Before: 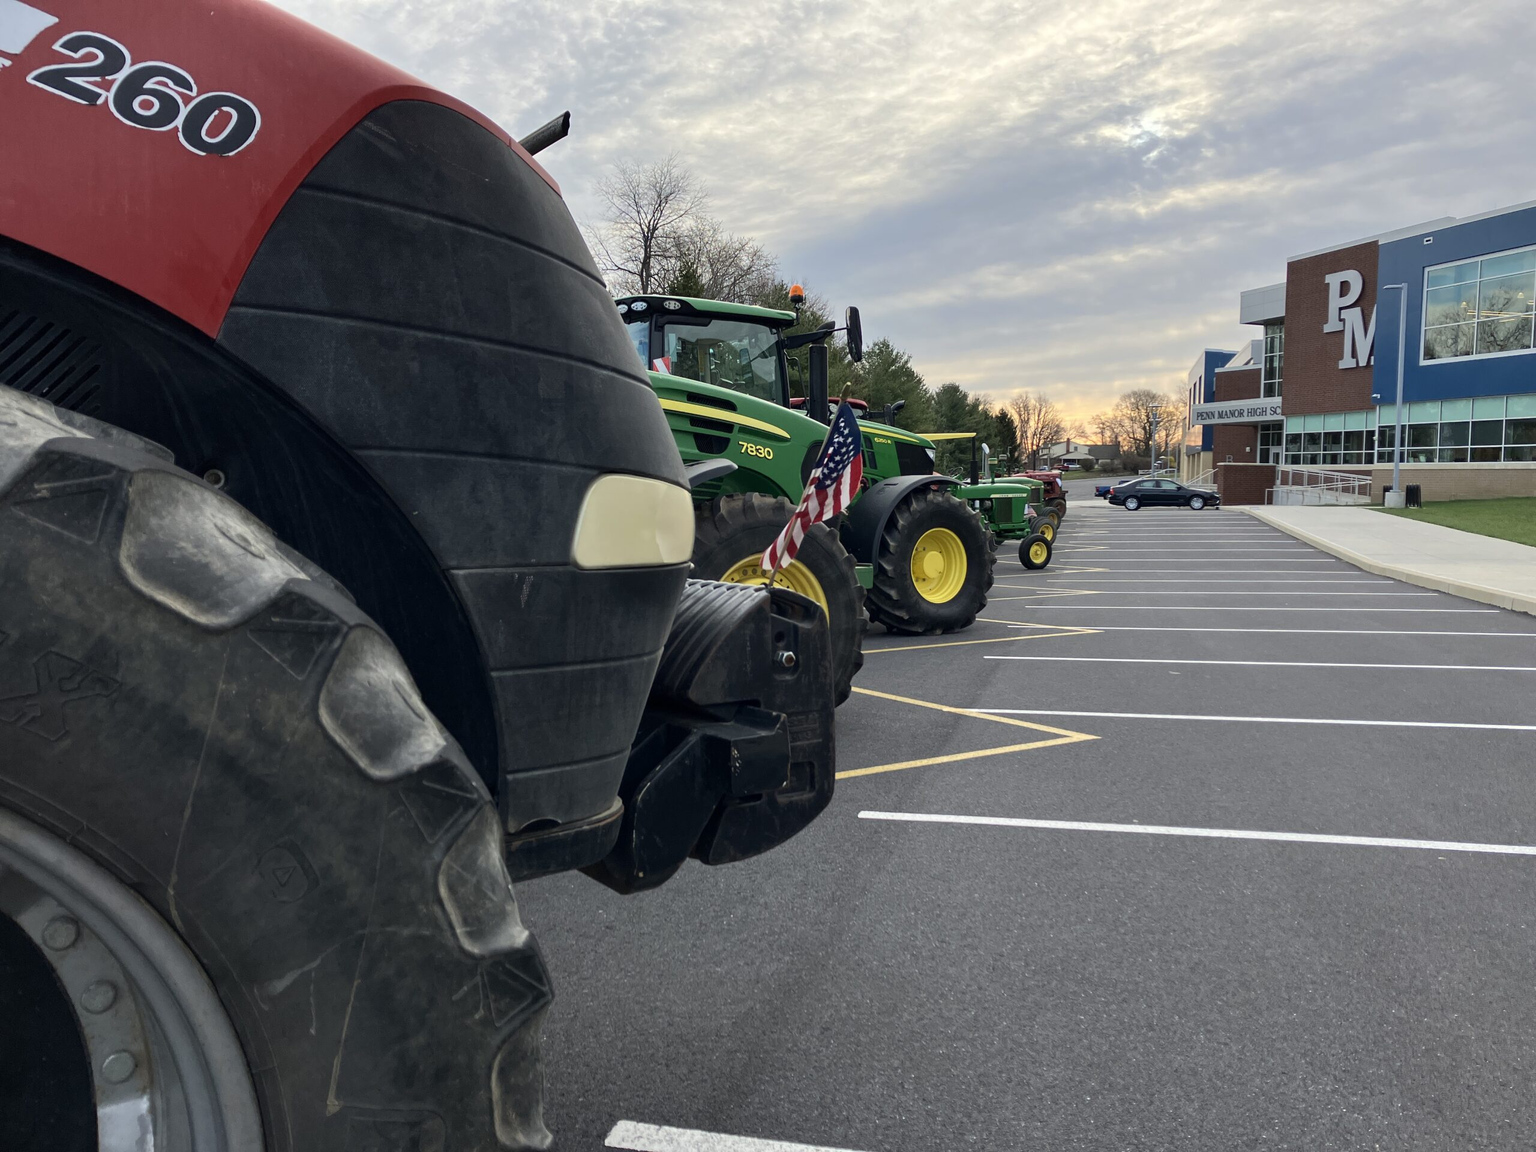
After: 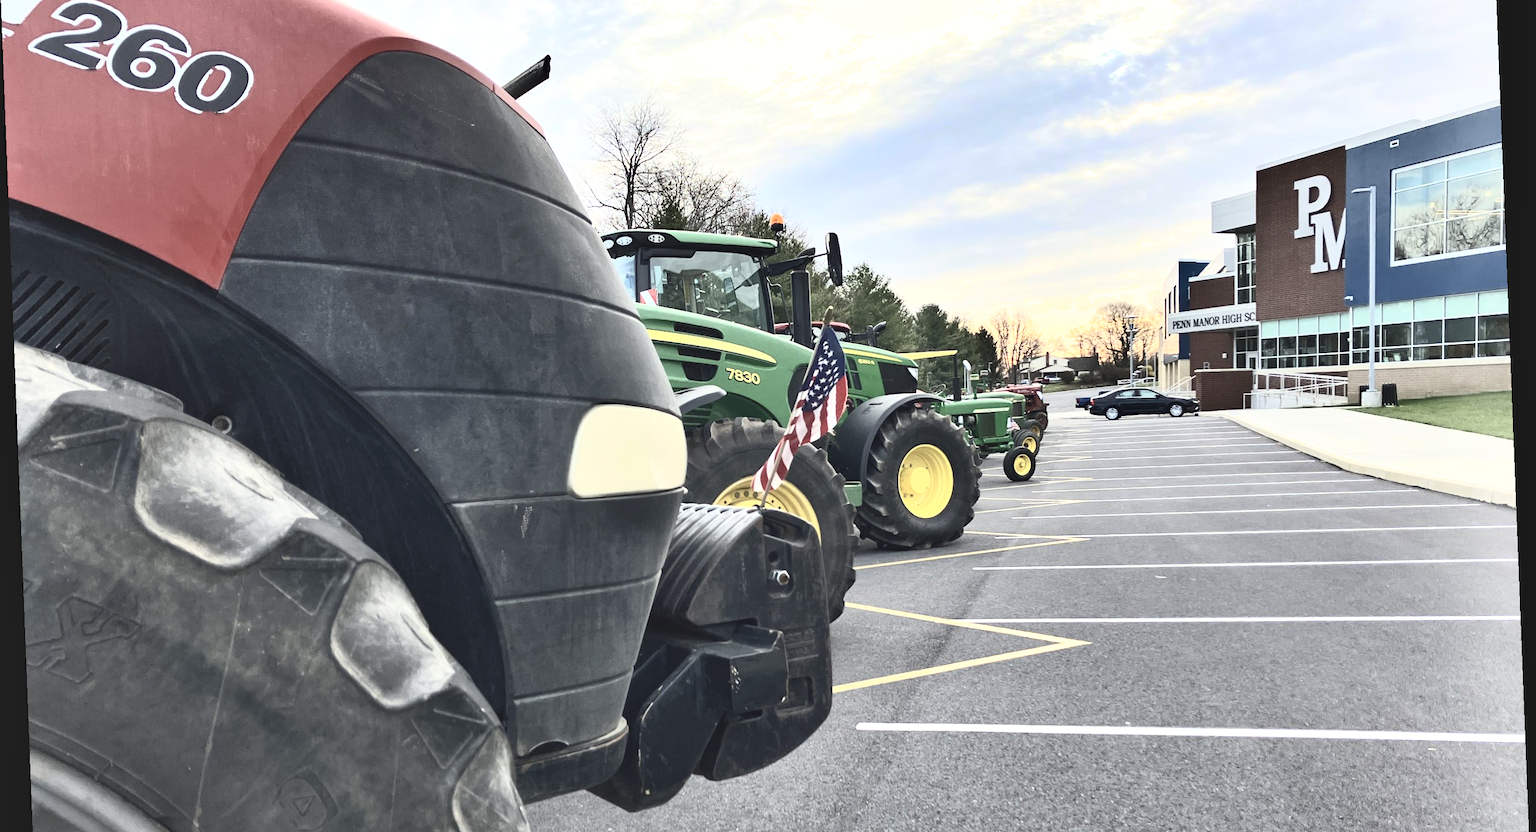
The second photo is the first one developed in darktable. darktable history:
crop and rotate: top 8.293%, bottom 20.996%
rotate and perspective: rotation -2.22°, lens shift (horizontal) -0.022, automatic cropping off
contrast brightness saturation: contrast 0.43, brightness 0.56, saturation -0.19
shadows and highlights: white point adjustment 0.1, highlights -70, soften with gaussian
exposure: black level correction -0.002, exposure 0.54 EV, compensate highlight preservation false
